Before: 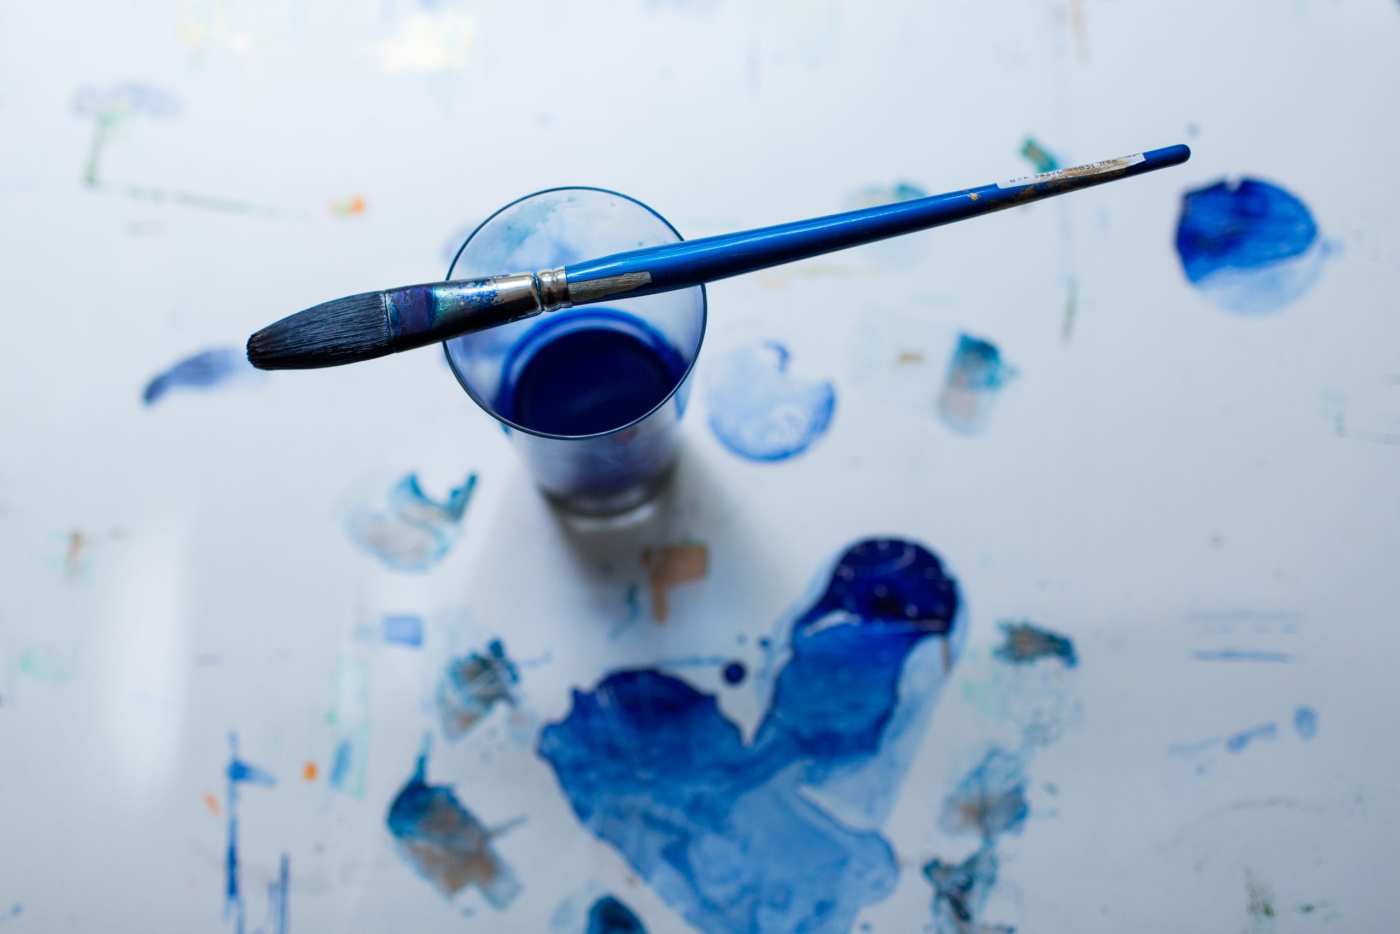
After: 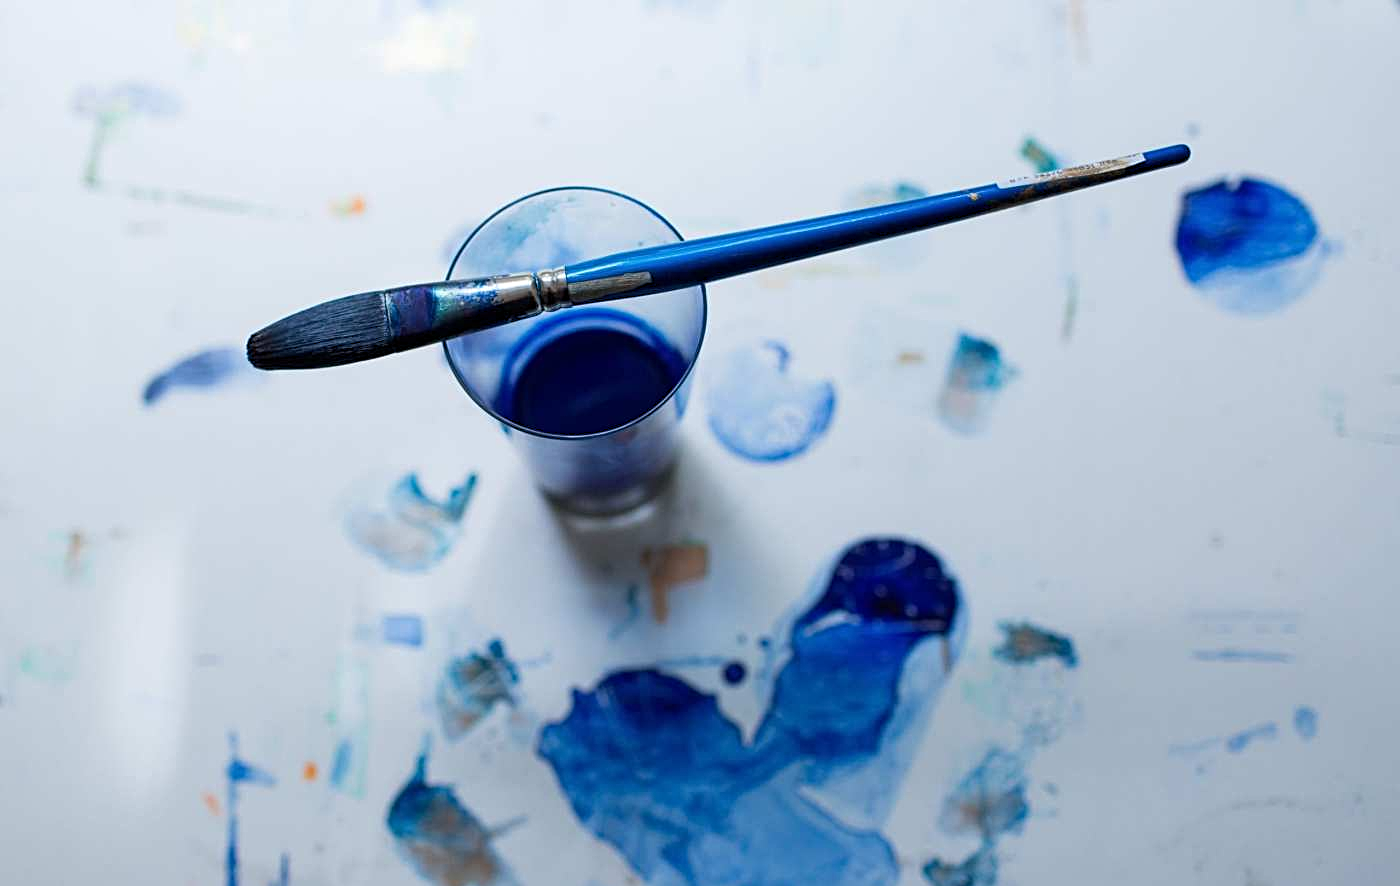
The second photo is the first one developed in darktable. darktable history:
sharpen: radius 2.167, amount 0.381, threshold 0
crop and rotate: top 0%, bottom 5.097%
